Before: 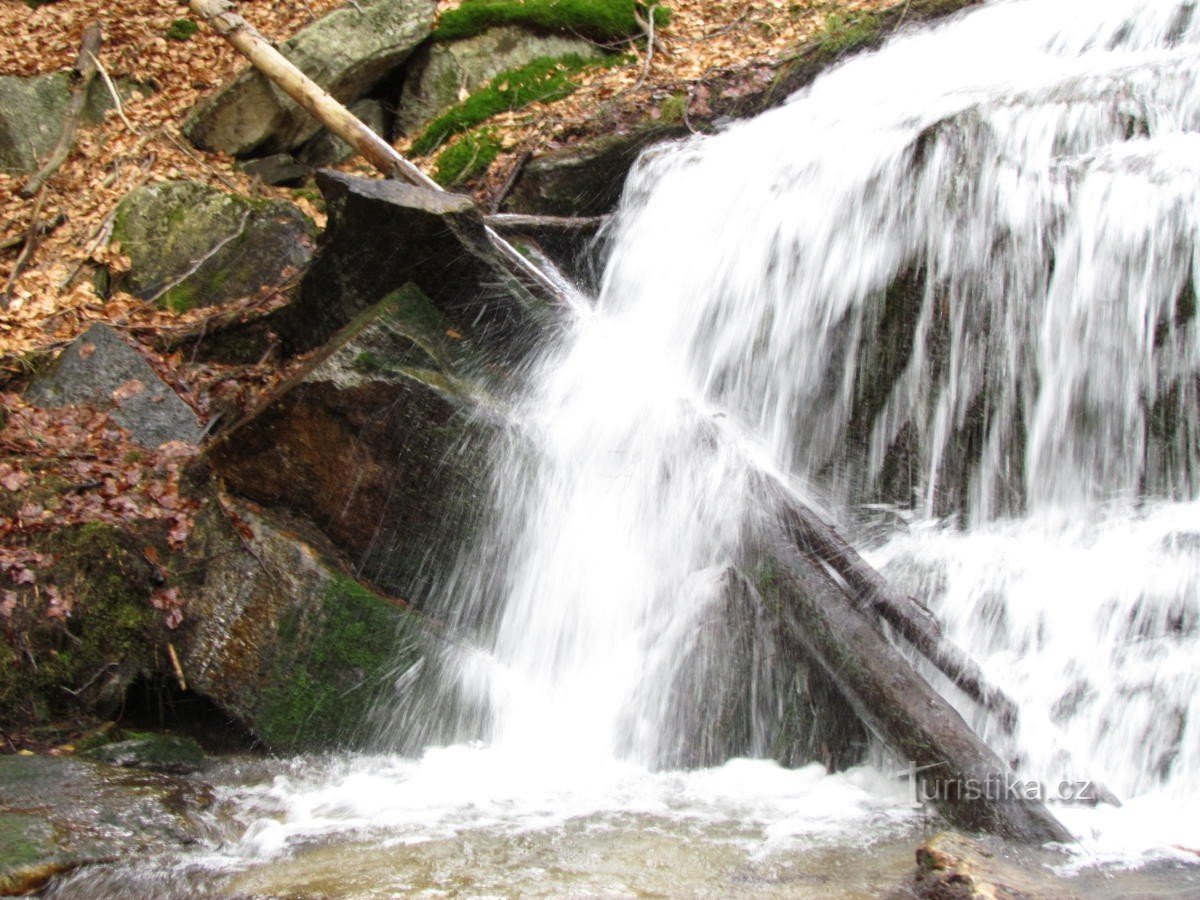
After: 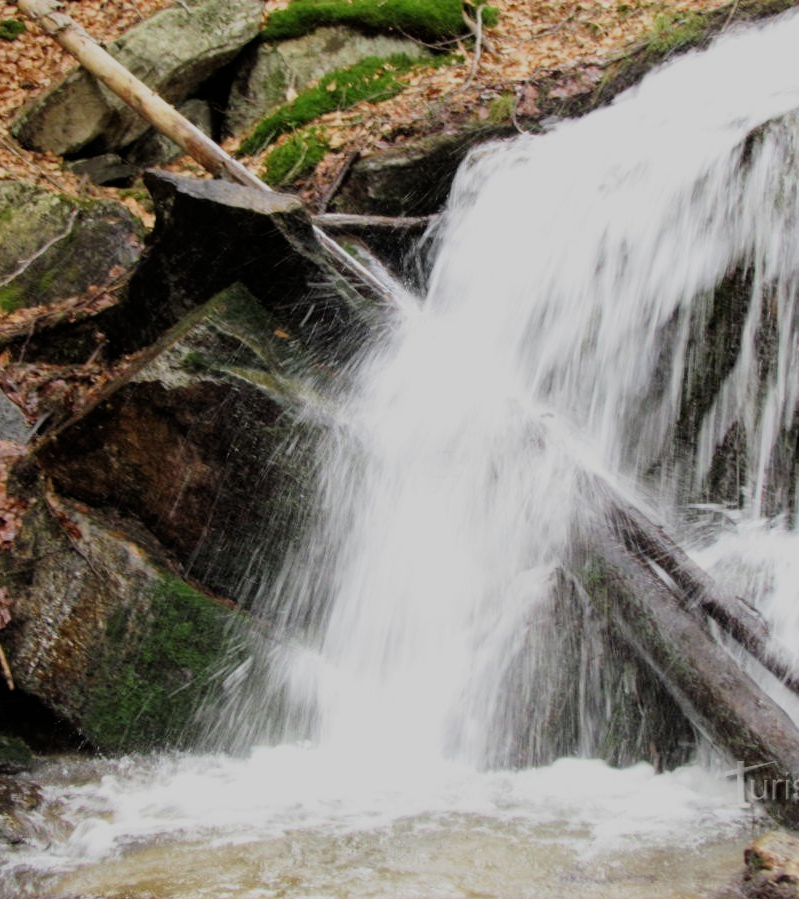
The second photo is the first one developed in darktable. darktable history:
crop and rotate: left 14.385%, right 18.948%
filmic rgb: black relative exposure -7.15 EV, white relative exposure 5.36 EV, hardness 3.02
